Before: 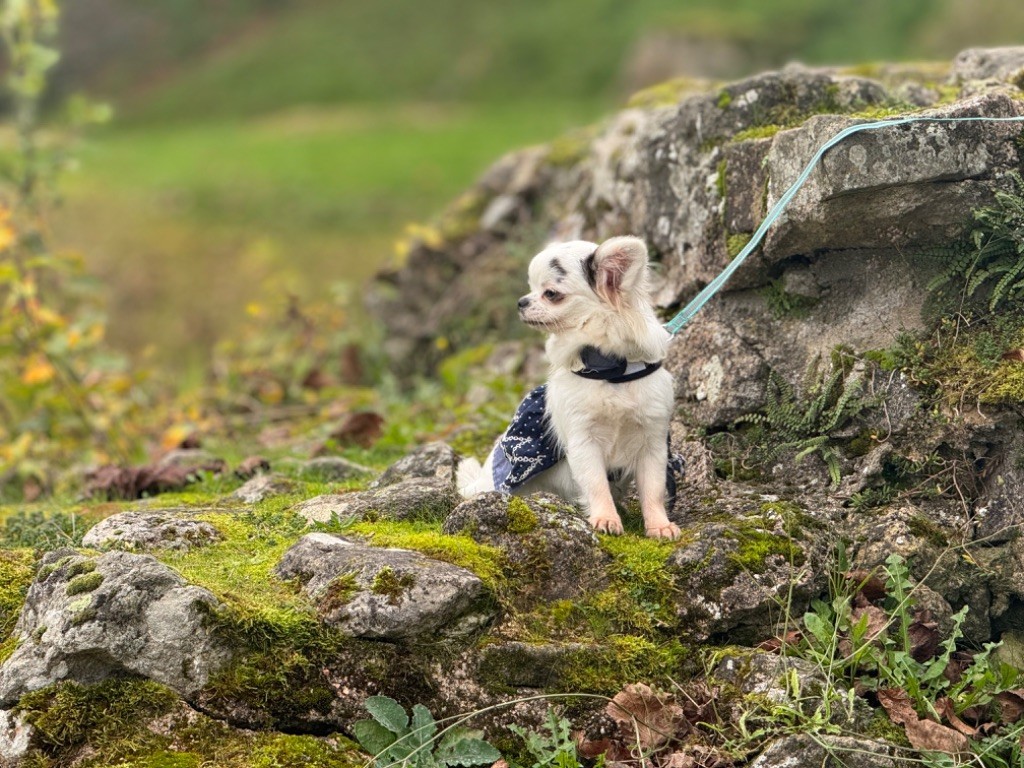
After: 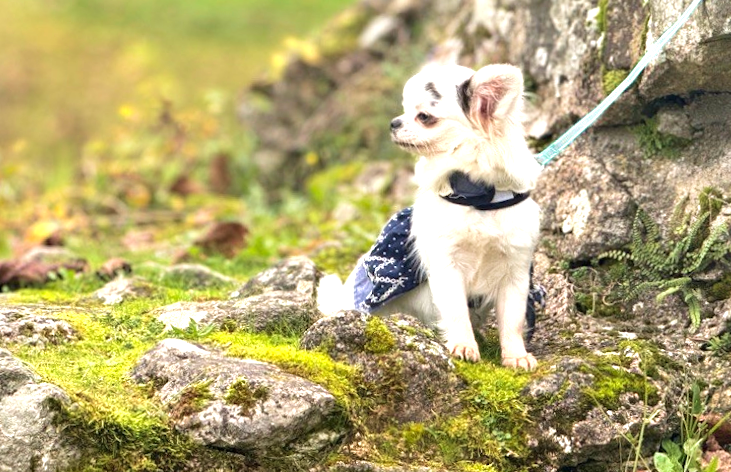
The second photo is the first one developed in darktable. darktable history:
crop and rotate: angle -3.98°, left 9.753%, top 21.065%, right 12.384%, bottom 11.822%
velvia: on, module defaults
exposure: black level correction 0, exposure 0.899 EV, compensate highlight preservation false
